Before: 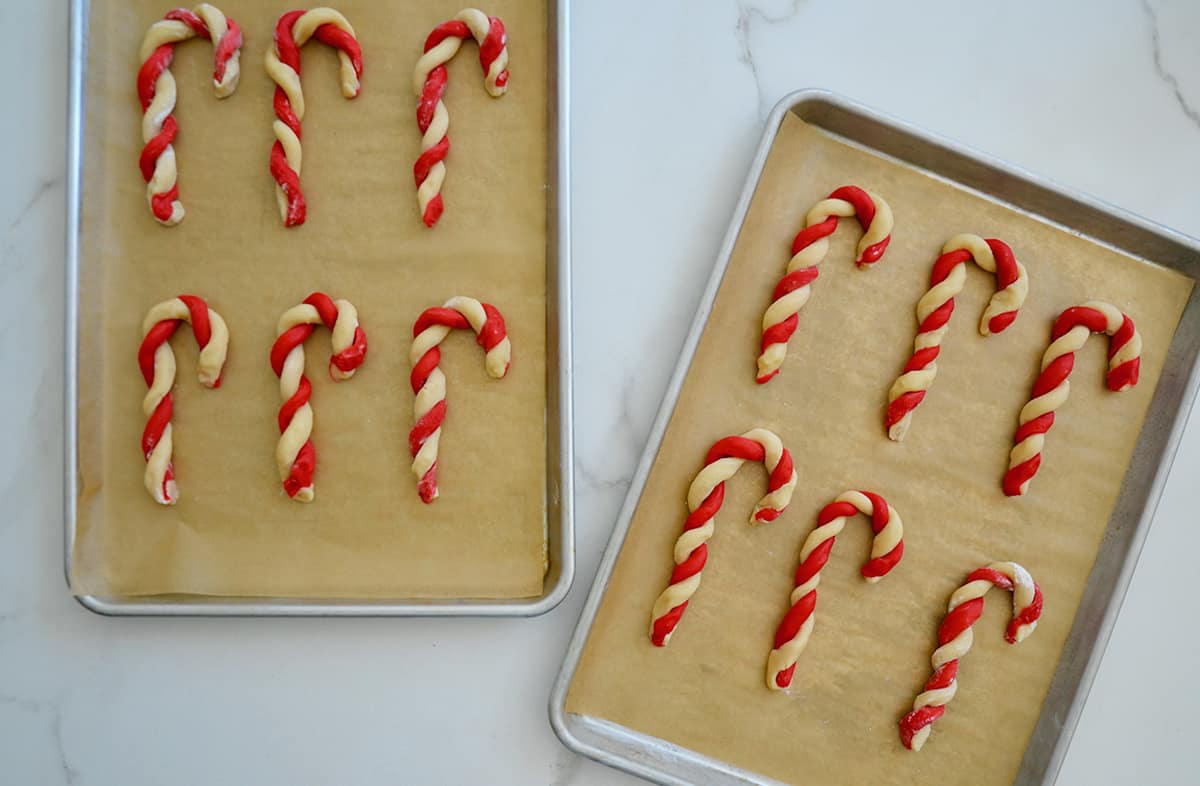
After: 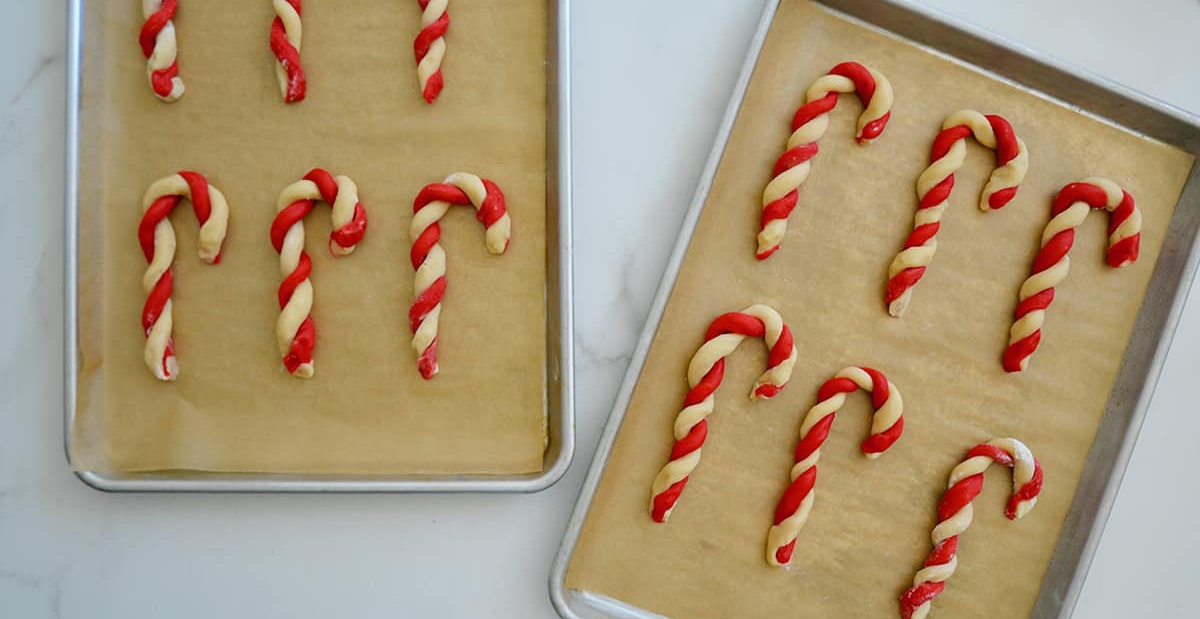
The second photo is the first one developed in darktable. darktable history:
crop and rotate: top 15.892%, bottom 5.308%
